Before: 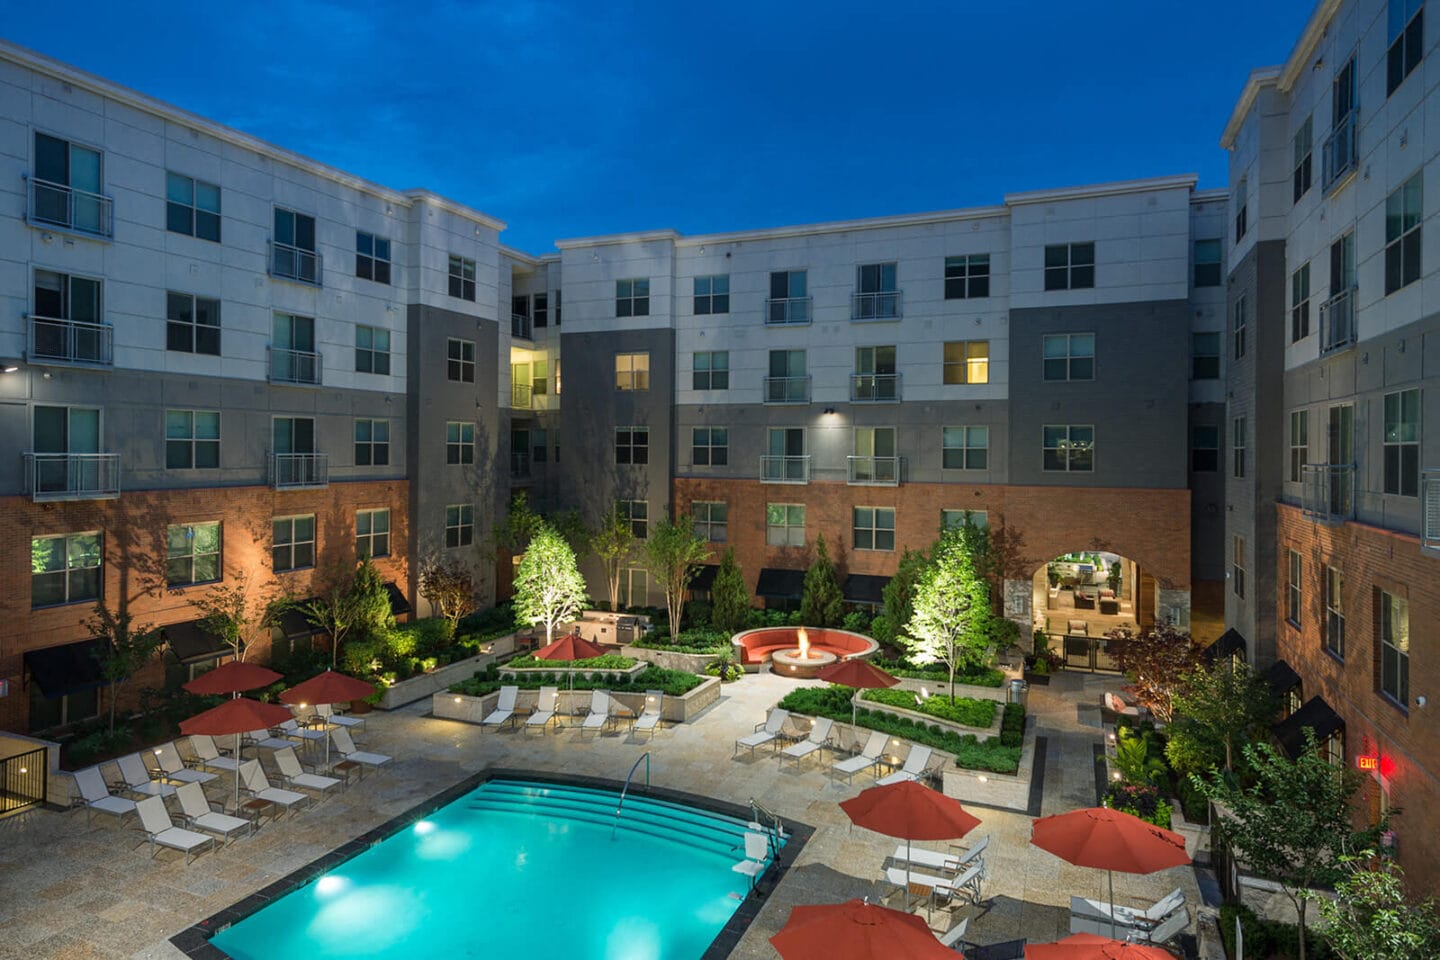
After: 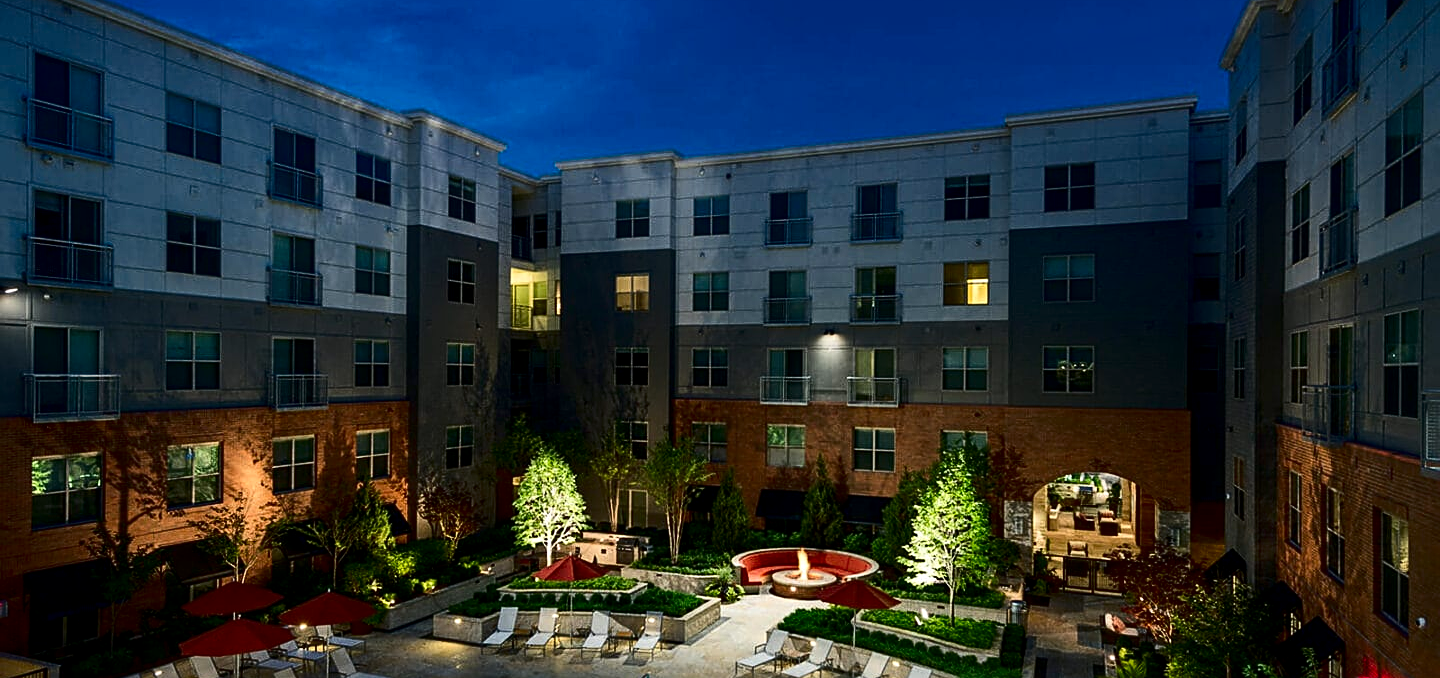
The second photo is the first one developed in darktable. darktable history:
local contrast: highlights 100%, shadows 100%, detail 120%, midtone range 0.2
sharpen: on, module defaults
crop and rotate: top 8.293%, bottom 20.996%
contrast brightness saturation: contrast 0.24, brightness -0.24, saturation 0.14
